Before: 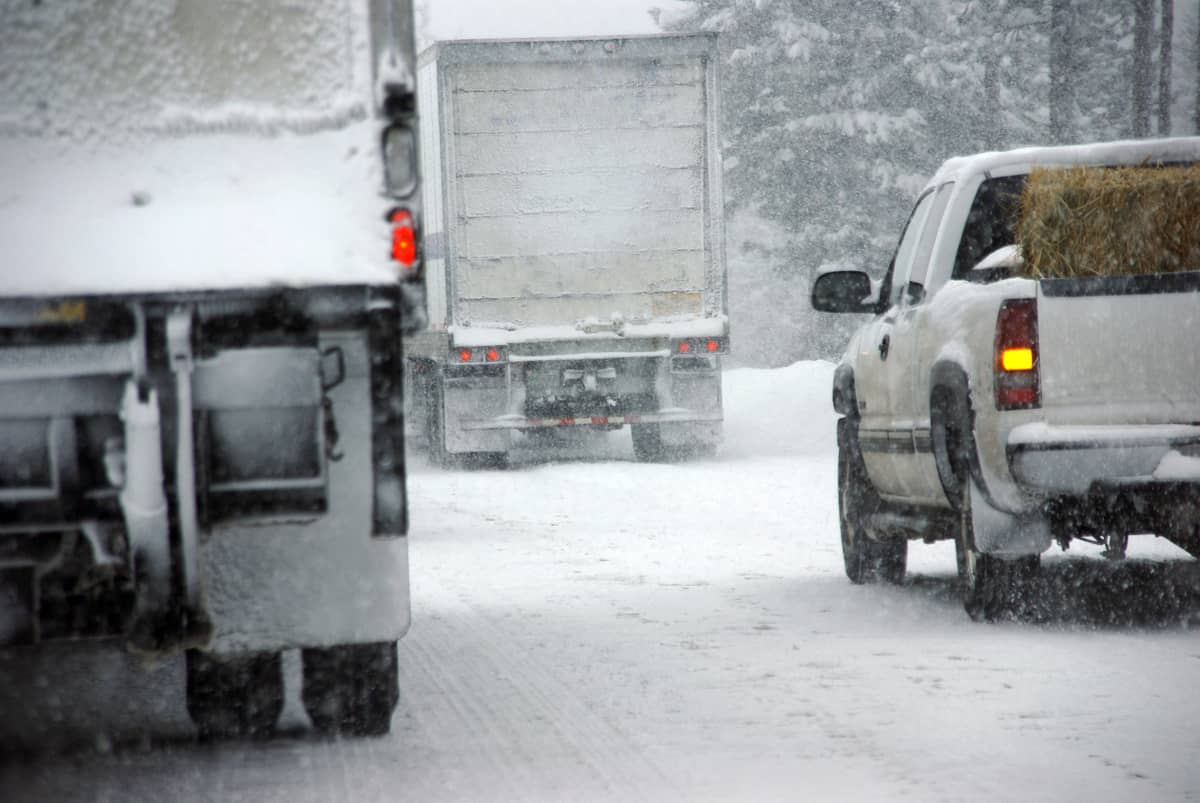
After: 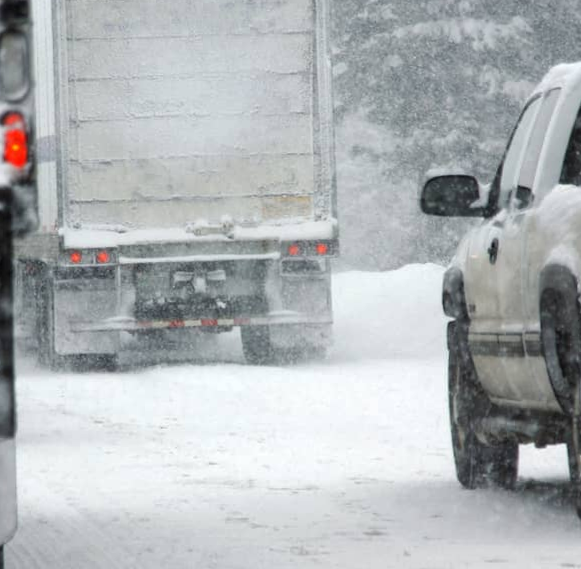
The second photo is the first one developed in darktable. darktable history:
crop: left 32.075%, top 10.976%, right 18.355%, bottom 17.596%
rotate and perspective: rotation 0.226°, lens shift (vertical) -0.042, crop left 0.023, crop right 0.982, crop top 0.006, crop bottom 0.994
